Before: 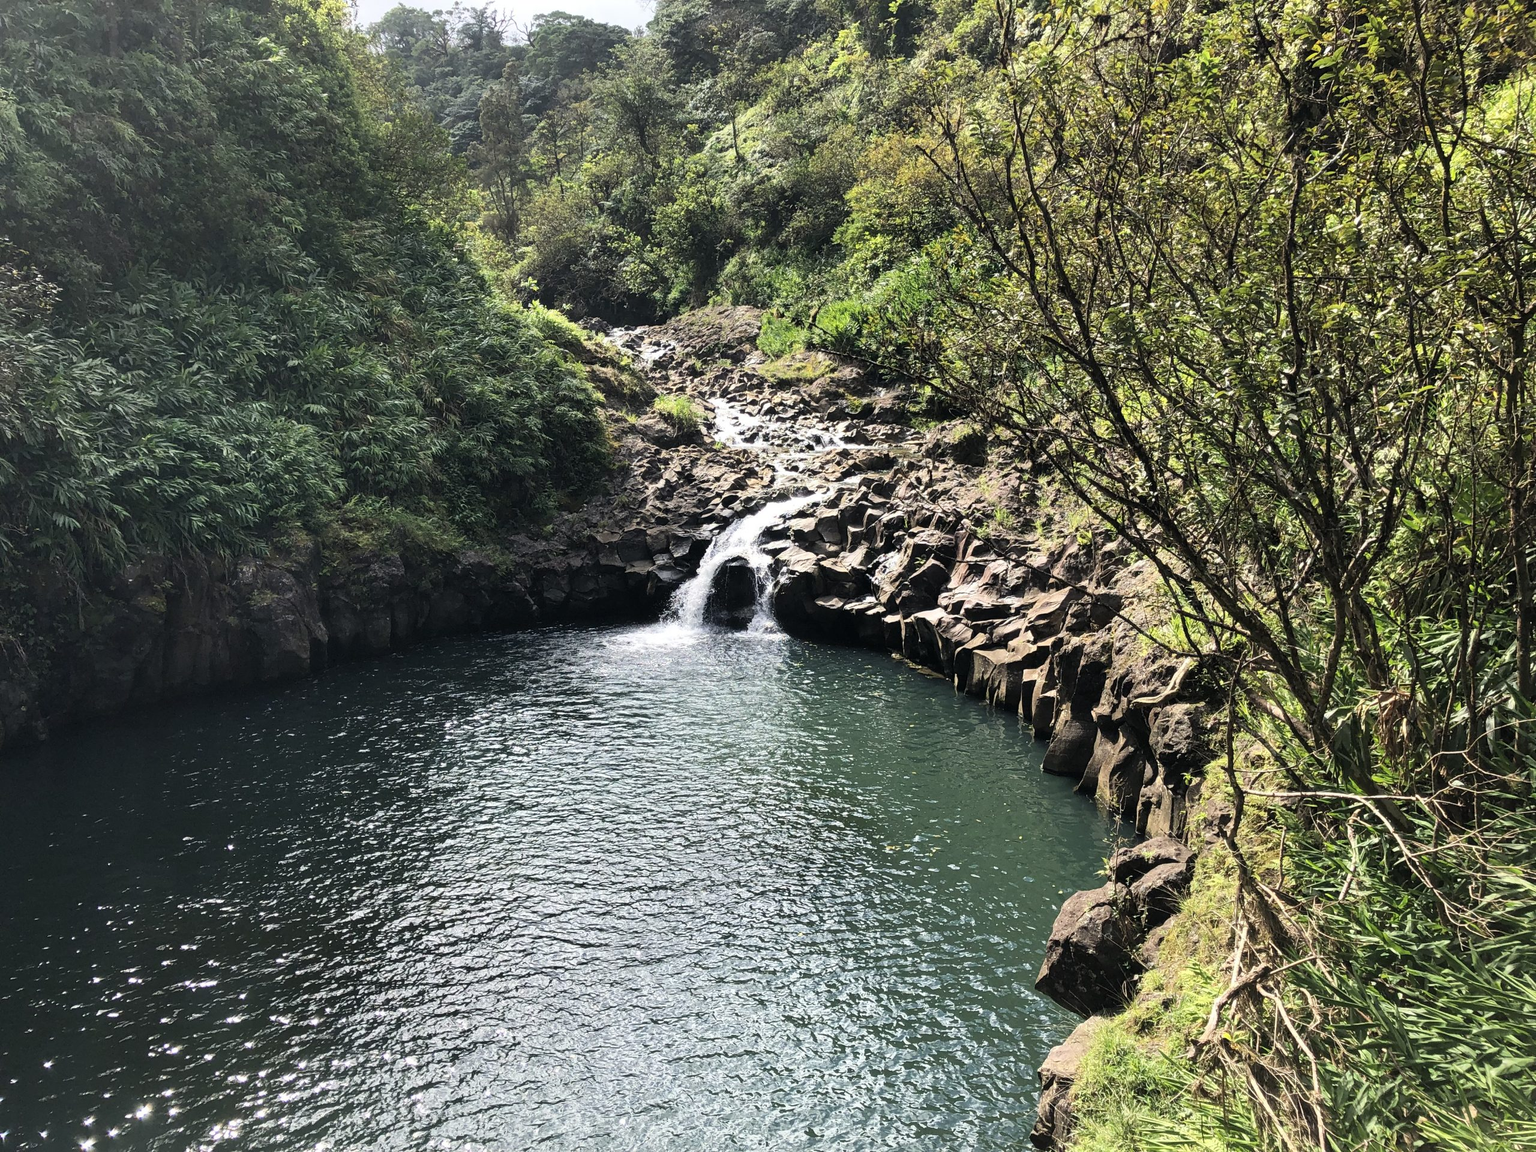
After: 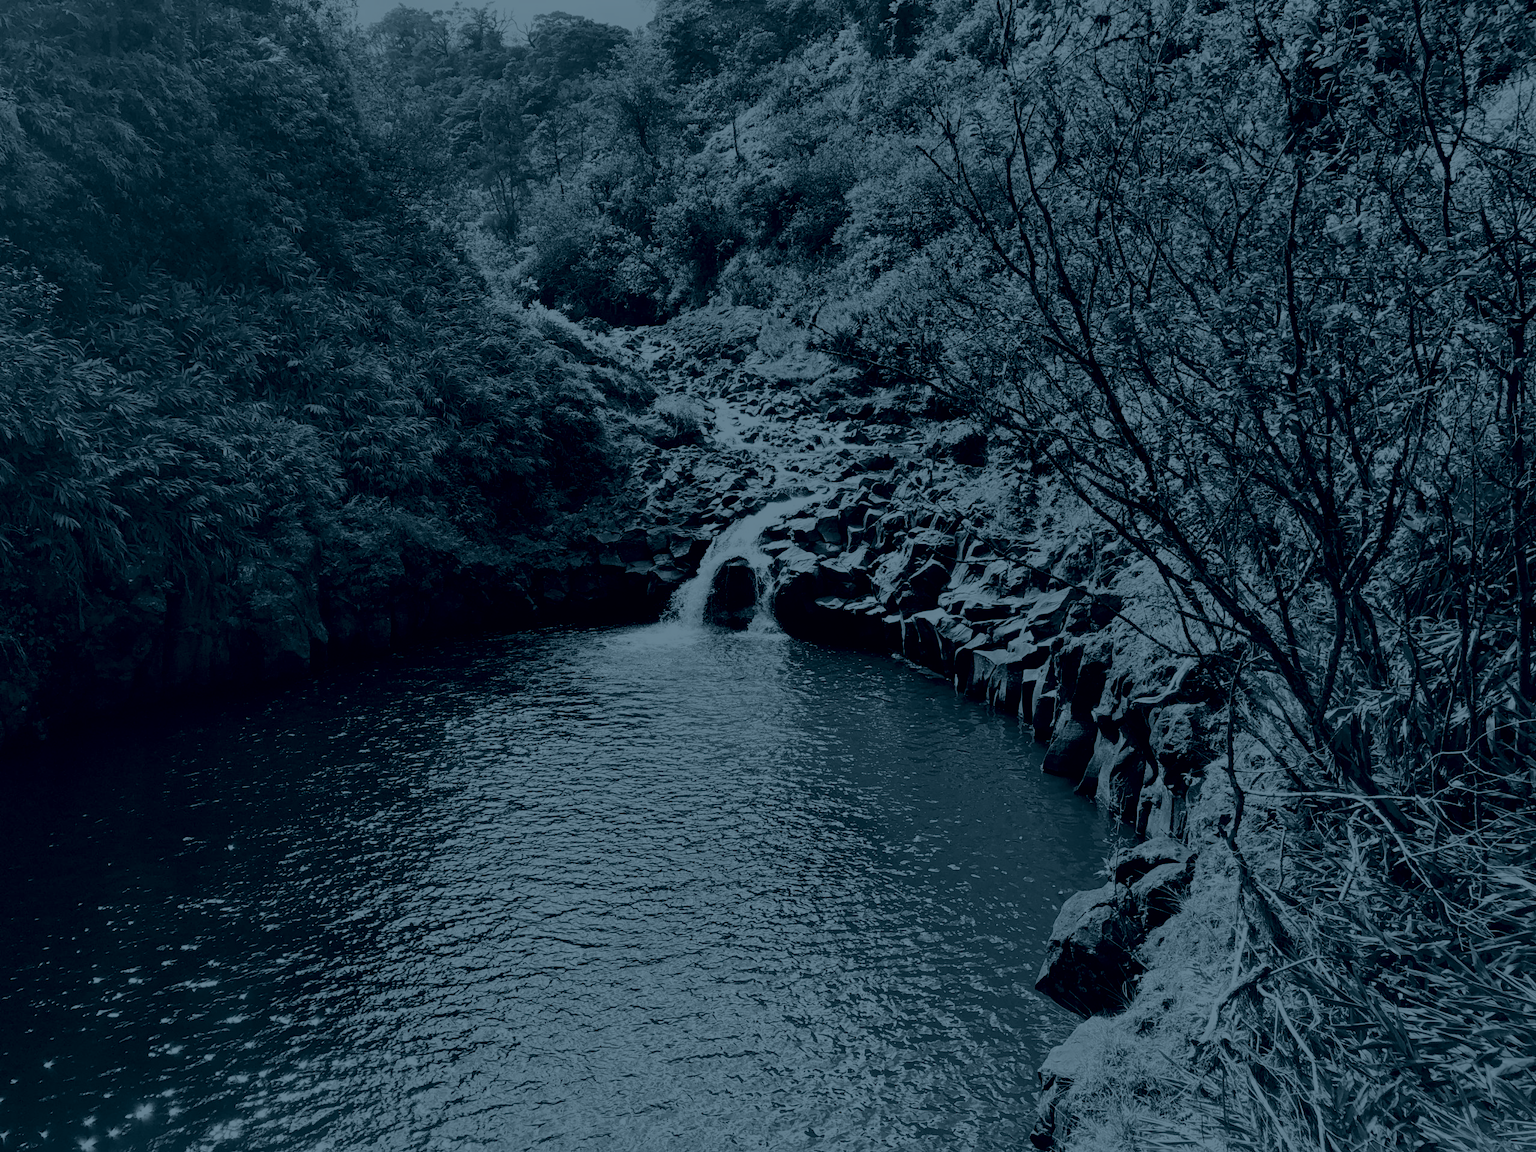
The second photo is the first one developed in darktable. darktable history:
colorize: hue 194.4°, saturation 29%, source mix 61.75%, lightness 3.98%, version 1
tone curve: curves: ch0 [(0, 0.019) (0.066, 0.043) (0.189, 0.182) (0.368, 0.407) (0.501, 0.564) (0.677, 0.729) (0.851, 0.861) (0.997, 0.959)]; ch1 [(0, 0) (0.187, 0.121) (0.388, 0.346) (0.437, 0.409) (0.474, 0.472) (0.499, 0.501) (0.514, 0.515) (0.542, 0.557) (0.645, 0.686) (0.812, 0.856) (1, 1)]; ch2 [(0, 0) (0.246, 0.214) (0.421, 0.427) (0.459, 0.484) (0.5, 0.504) (0.518, 0.523) (0.529, 0.548) (0.56, 0.576) (0.607, 0.63) (0.744, 0.734) (0.867, 0.821) (0.993, 0.889)], color space Lab, independent channels, preserve colors none
